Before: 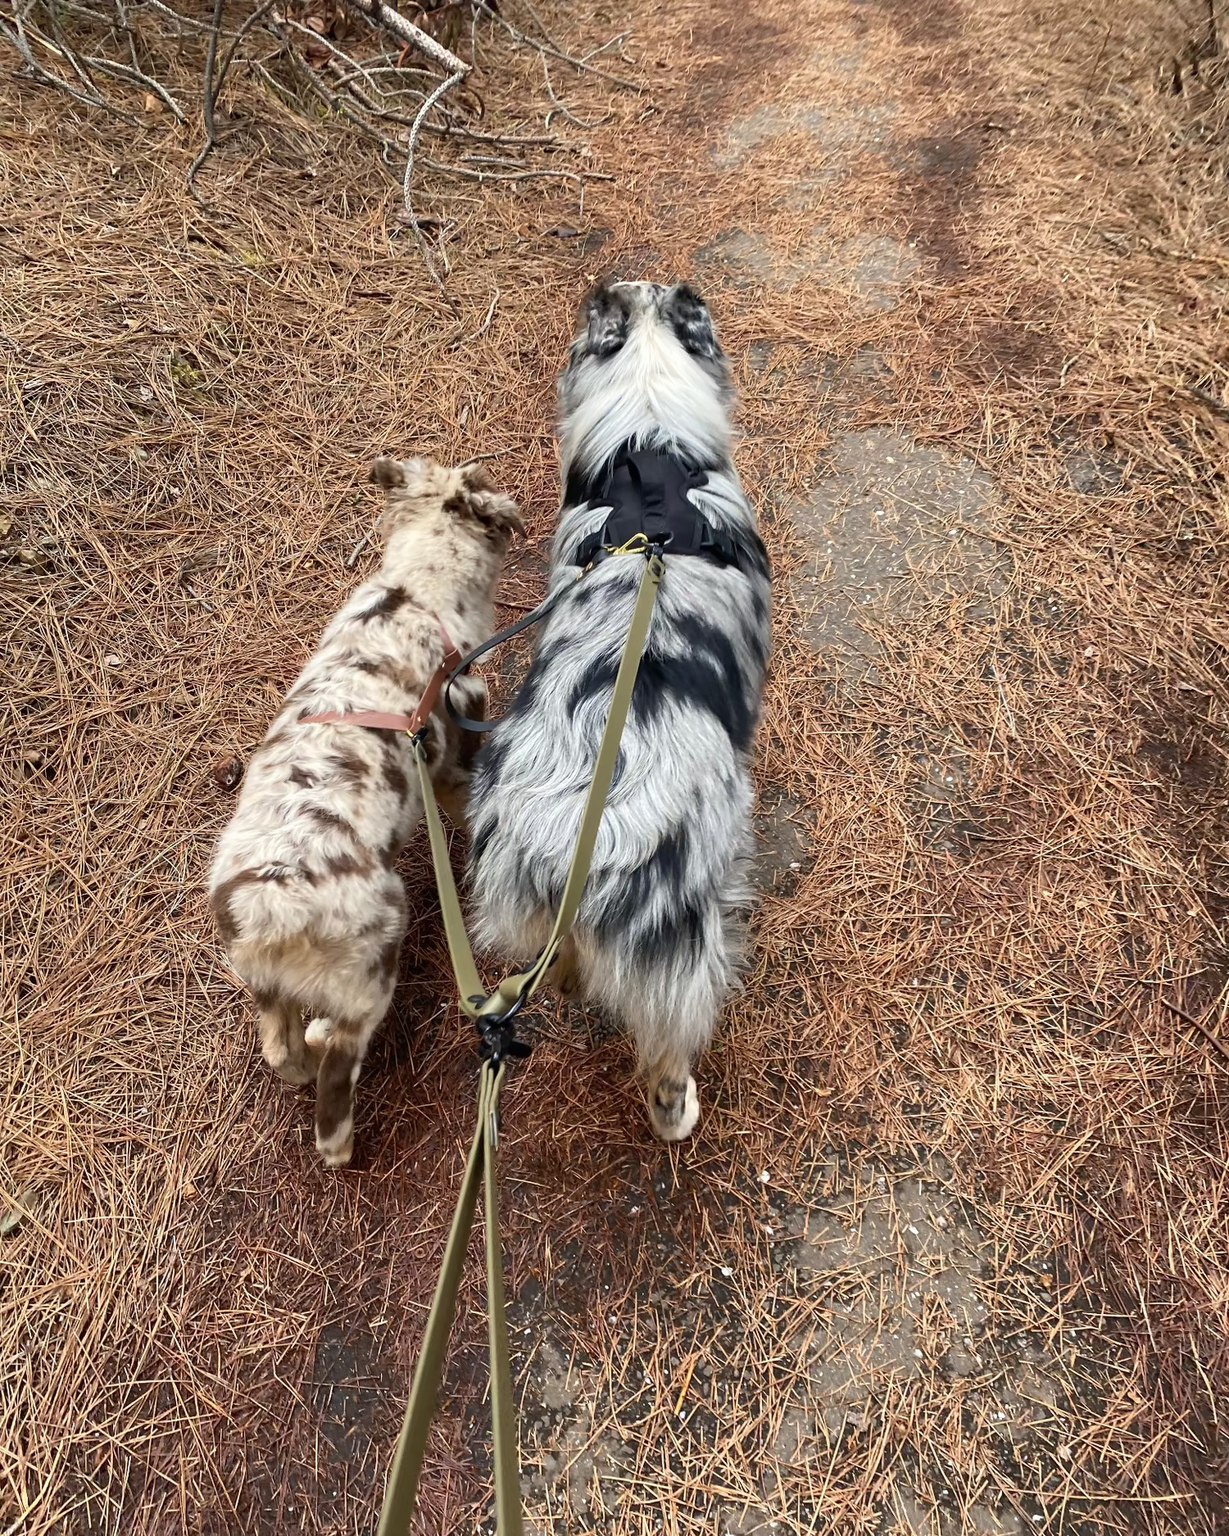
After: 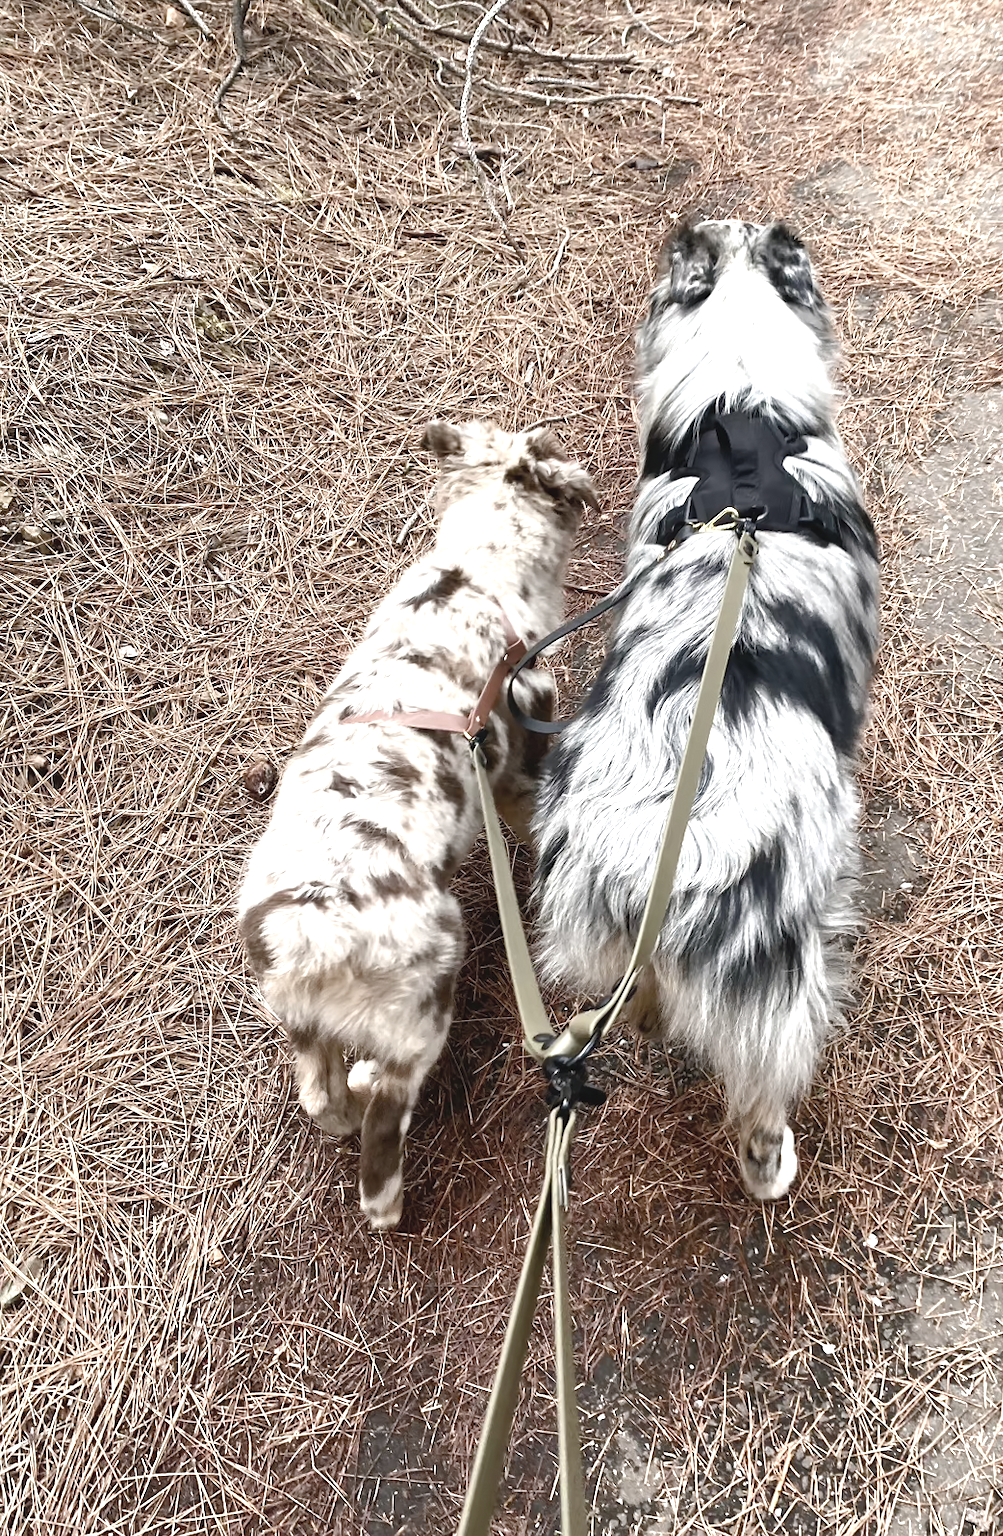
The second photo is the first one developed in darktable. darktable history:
color balance rgb: shadows lift › luminance -10%, shadows lift › chroma 1%, shadows lift › hue 113°, power › luminance -15%, highlights gain › chroma 0.2%, highlights gain › hue 333°, global offset › luminance 0.5%, perceptual saturation grading › global saturation 20%, perceptual saturation grading › highlights -50%, perceptual saturation grading › shadows 25%, contrast -10%
exposure: black level correction 0, exposure 1.1 EV, compensate highlight preservation false
contrast brightness saturation: contrast -0.05, saturation -0.41
crop: top 5.803%, right 27.864%, bottom 5.804%
